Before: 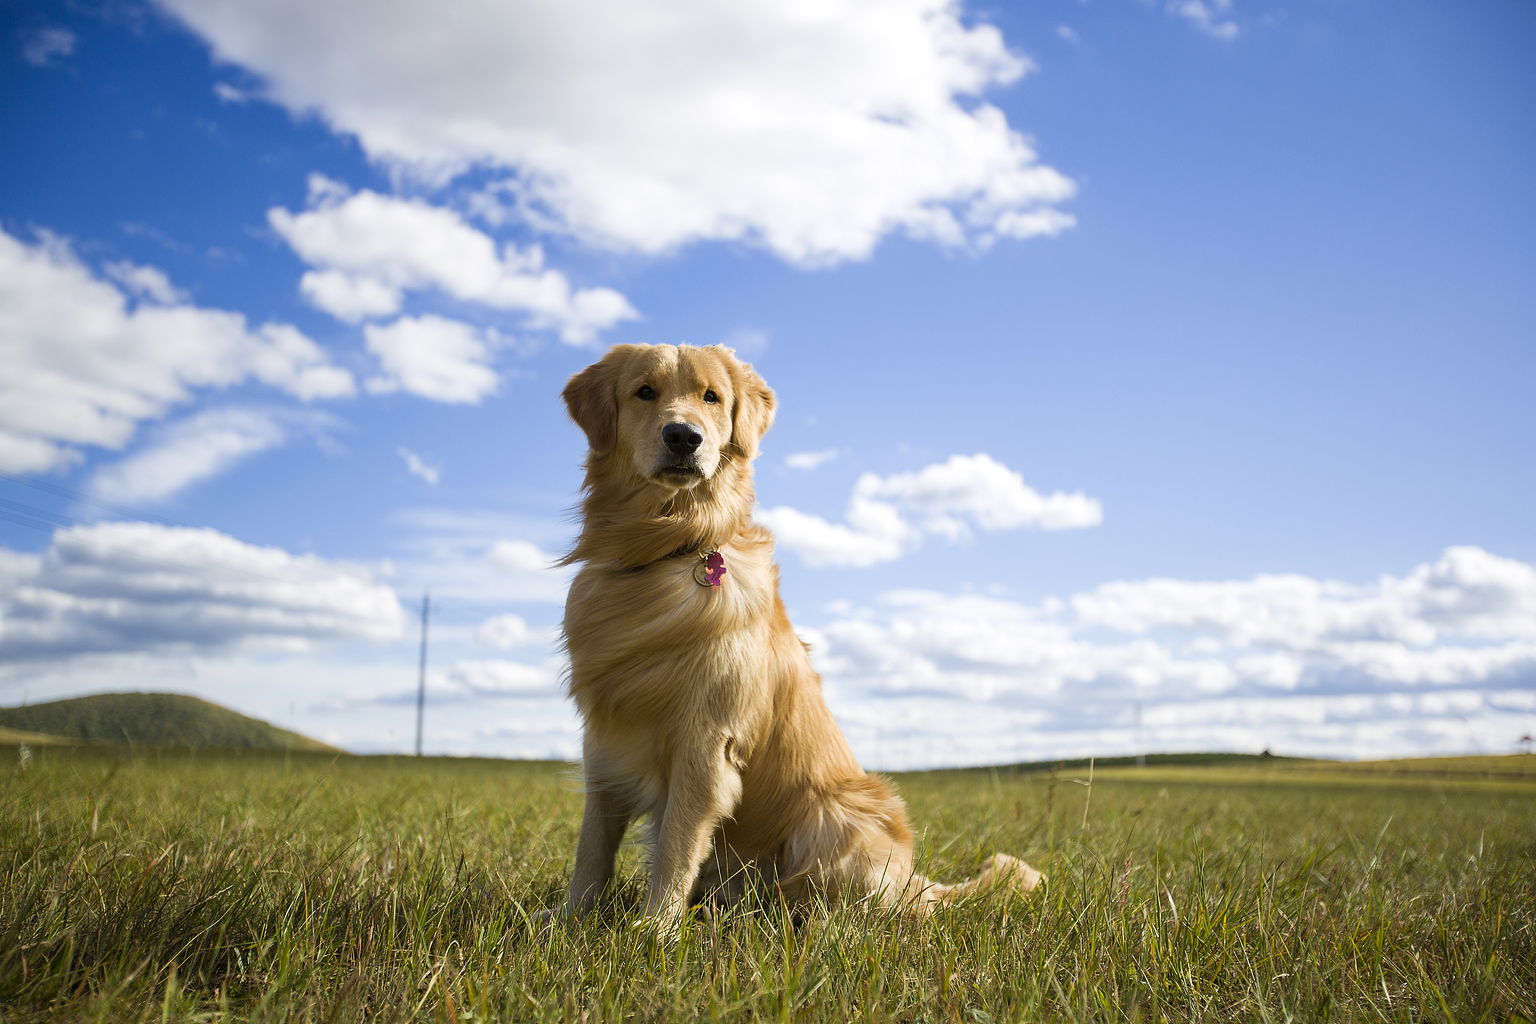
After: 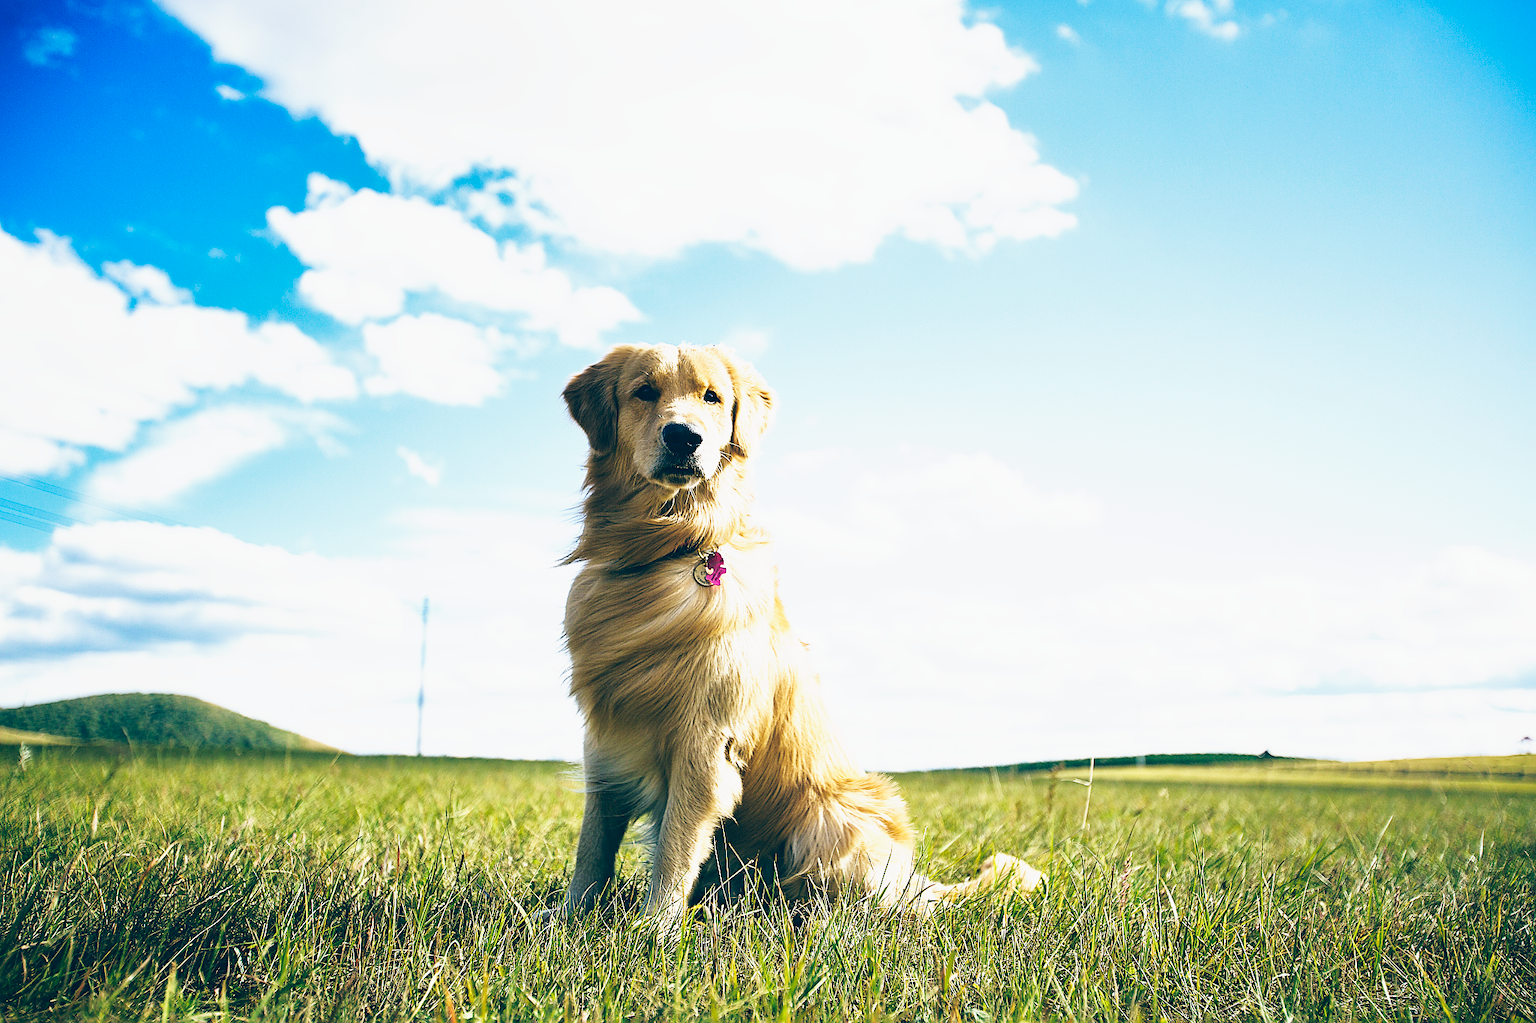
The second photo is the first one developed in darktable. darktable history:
tone equalizer: -8 EV -0.417 EV, -7 EV -0.389 EV, -6 EV -0.333 EV, -5 EV -0.222 EV, -3 EV 0.222 EV, -2 EV 0.333 EV, -1 EV 0.389 EV, +0 EV 0.417 EV, edges refinement/feathering 500, mask exposure compensation -1.57 EV, preserve details no
sharpen: on, module defaults
color balance: lift [1.016, 0.983, 1, 1.017], gamma [0.958, 1, 1, 1], gain [0.981, 1.007, 0.993, 1.002], input saturation 118.26%, contrast 13.43%, contrast fulcrum 21.62%, output saturation 82.76%
white balance: red 0.982, blue 1.018
base curve: curves: ch0 [(0, 0.003) (0.001, 0.002) (0.006, 0.004) (0.02, 0.022) (0.048, 0.086) (0.094, 0.234) (0.162, 0.431) (0.258, 0.629) (0.385, 0.8) (0.548, 0.918) (0.751, 0.988) (1, 1)], preserve colors none
shadows and highlights: shadows -20, white point adjustment -2, highlights -35
